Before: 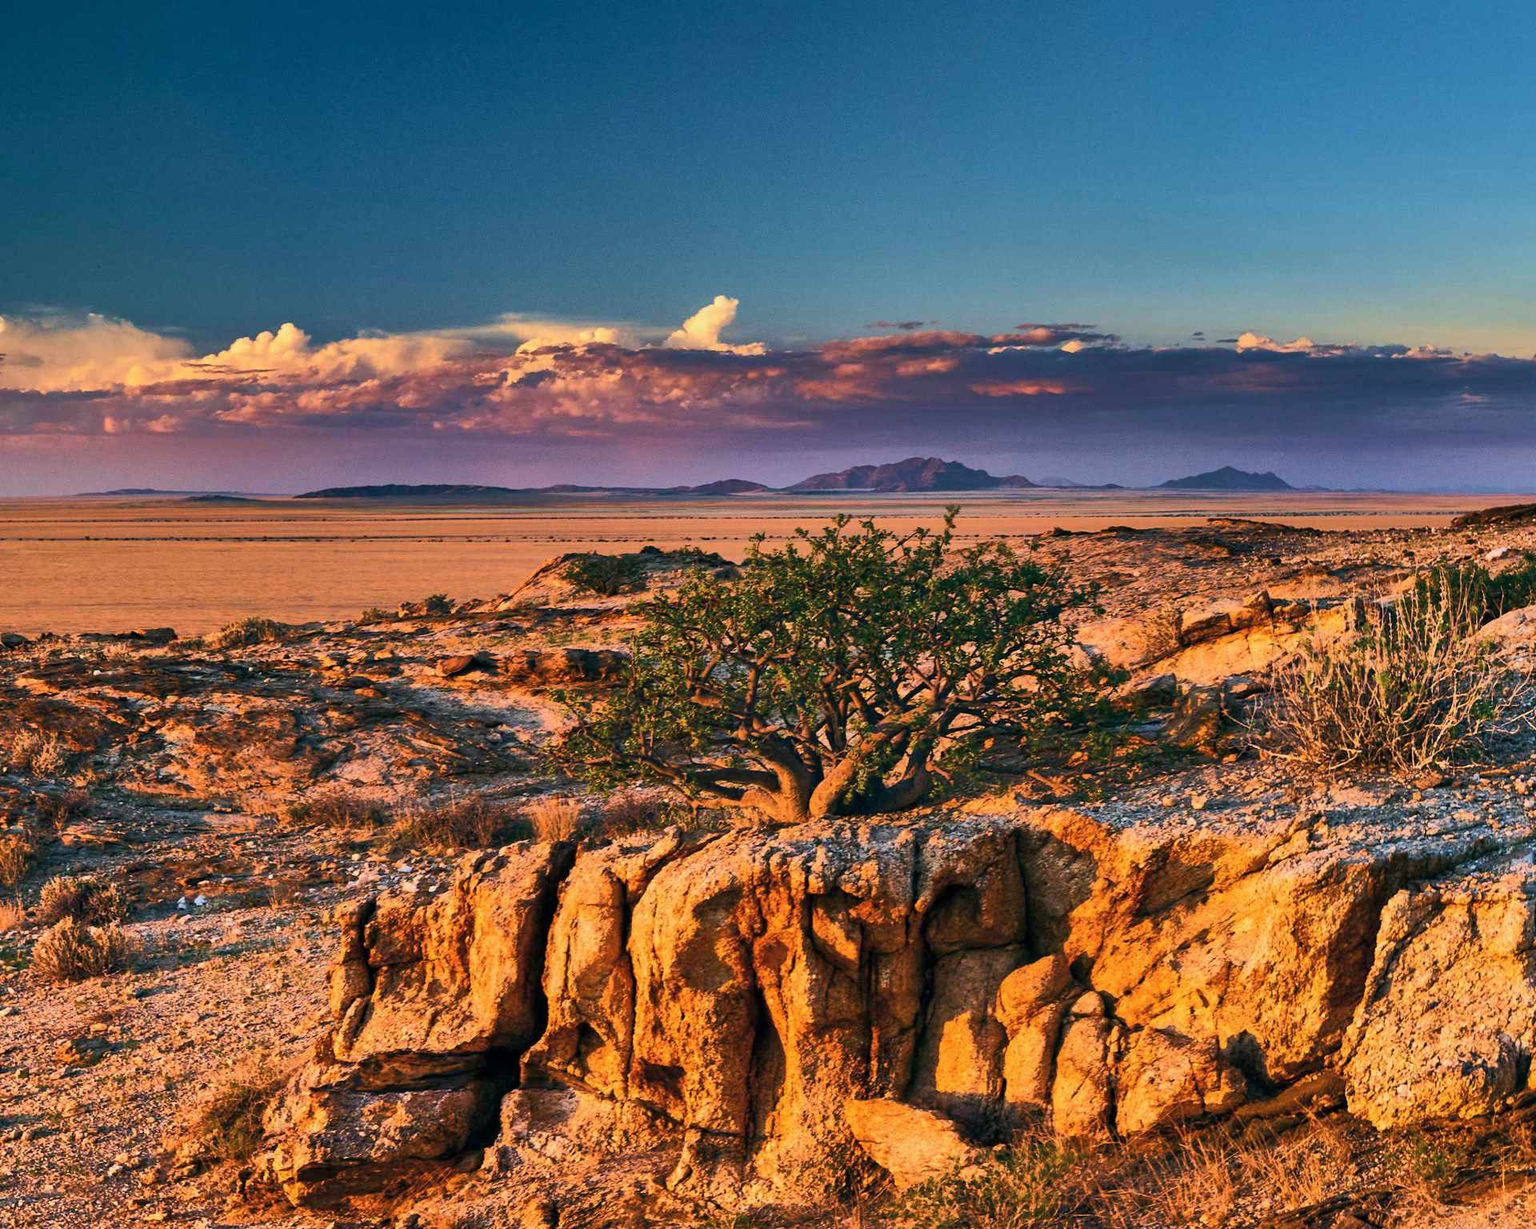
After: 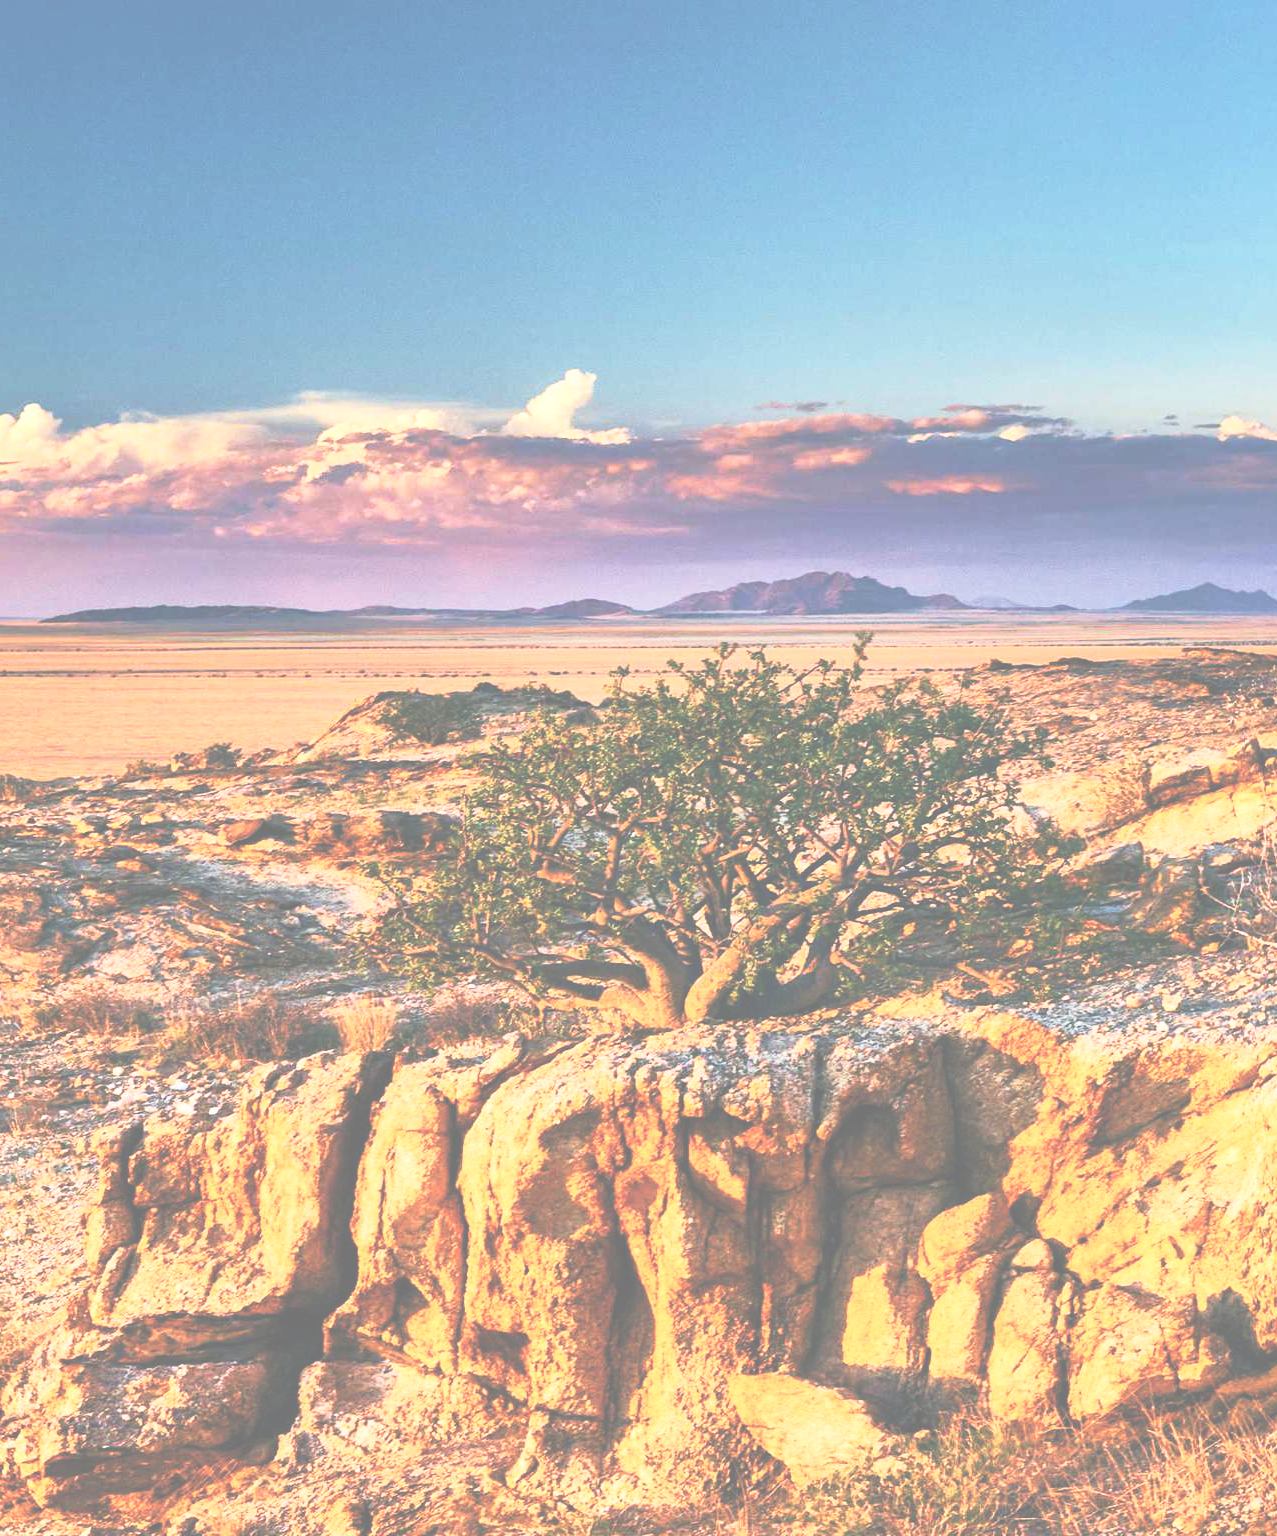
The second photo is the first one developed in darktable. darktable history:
exposure: black level correction -0.073, exposure 0.502 EV, compensate highlight preservation false
crop: left 17.052%, right 16.43%
base curve: curves: ch0 [(0, 0) (0.028, 0.03) (0.121, 0.232) (0.46, 0.748) (0.859, 0.968) (1, 1)], preserve colors none
